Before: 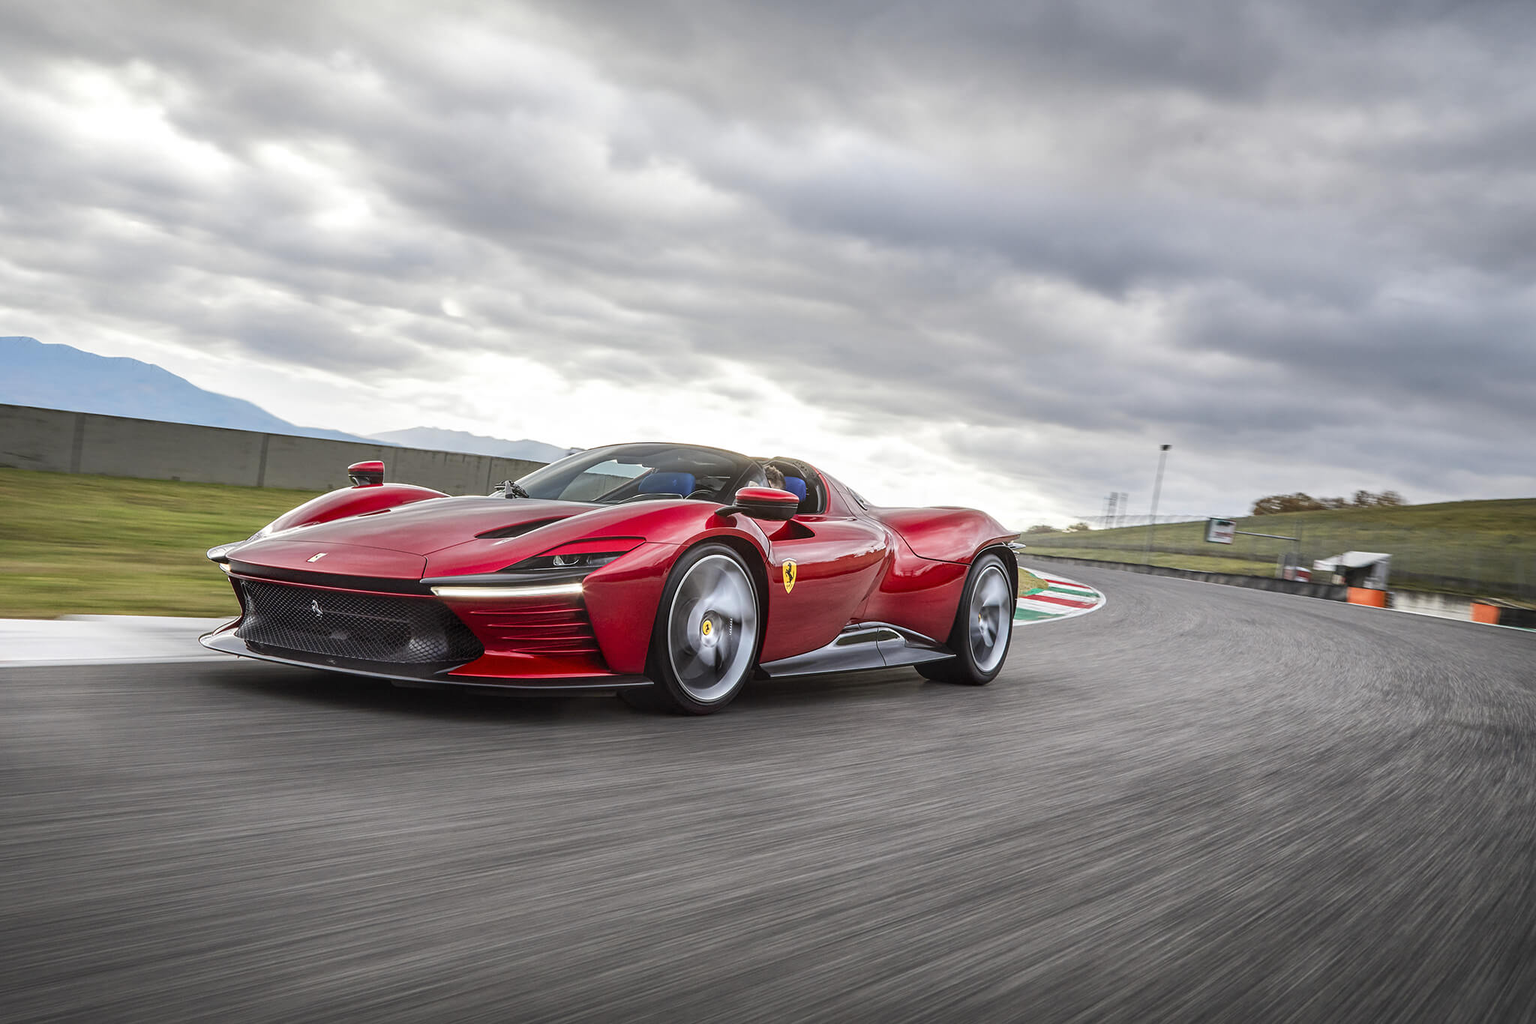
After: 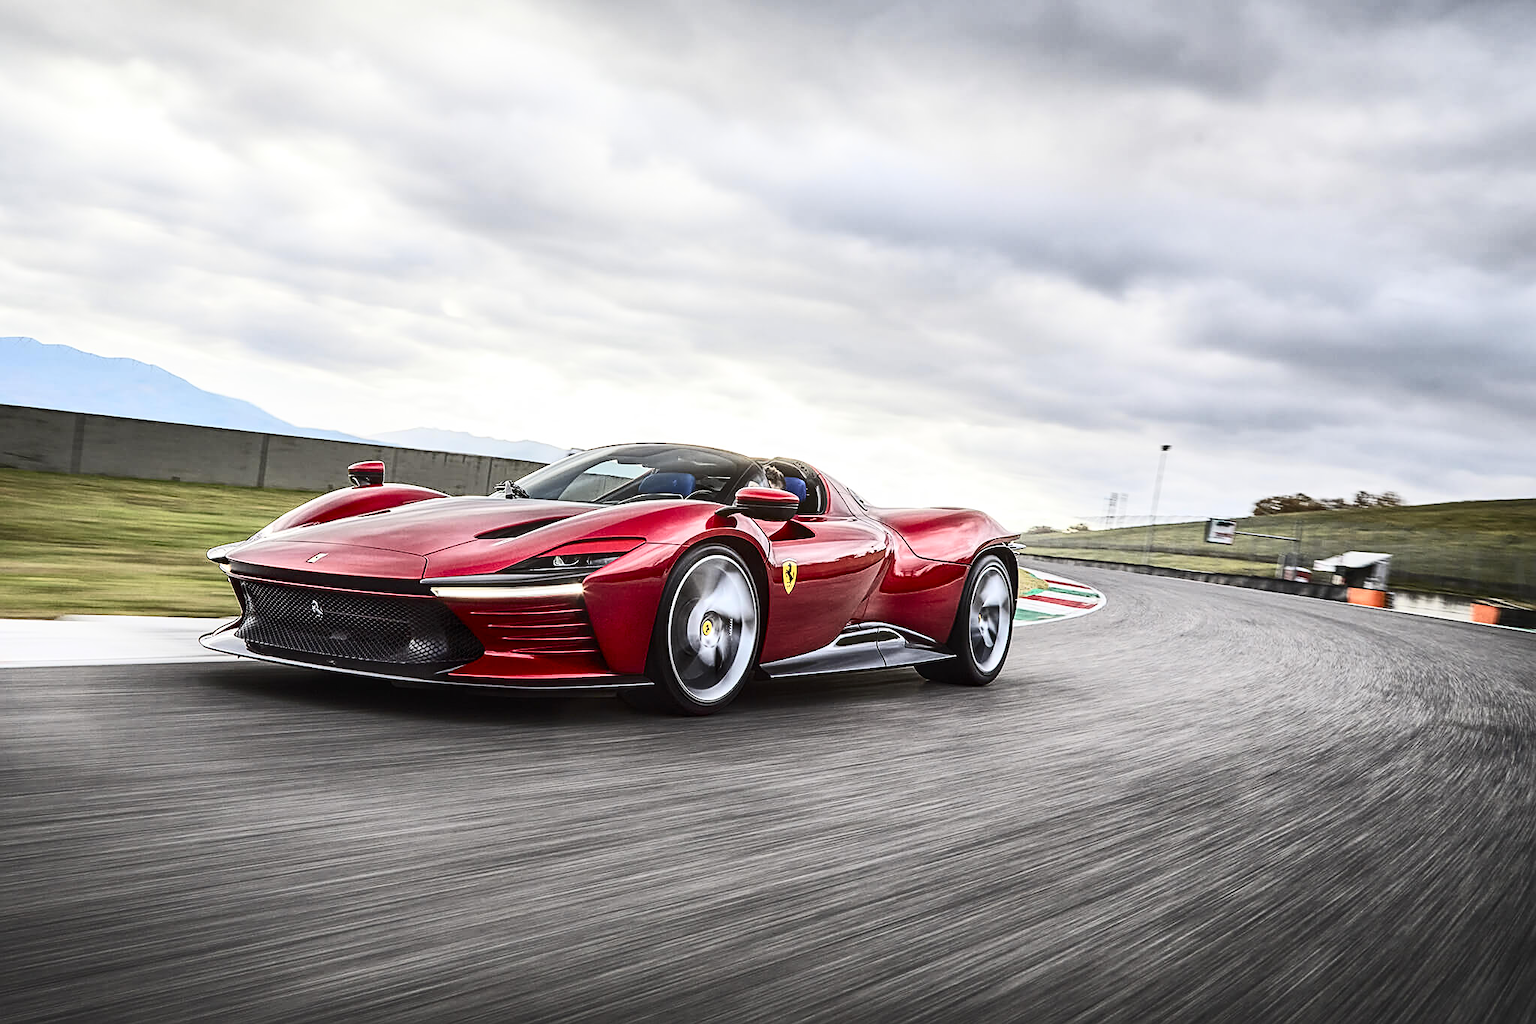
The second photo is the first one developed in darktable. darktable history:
contrast brightness saturation: contrast 0.395, brightness 0.112
sharpen: on, module defaults
